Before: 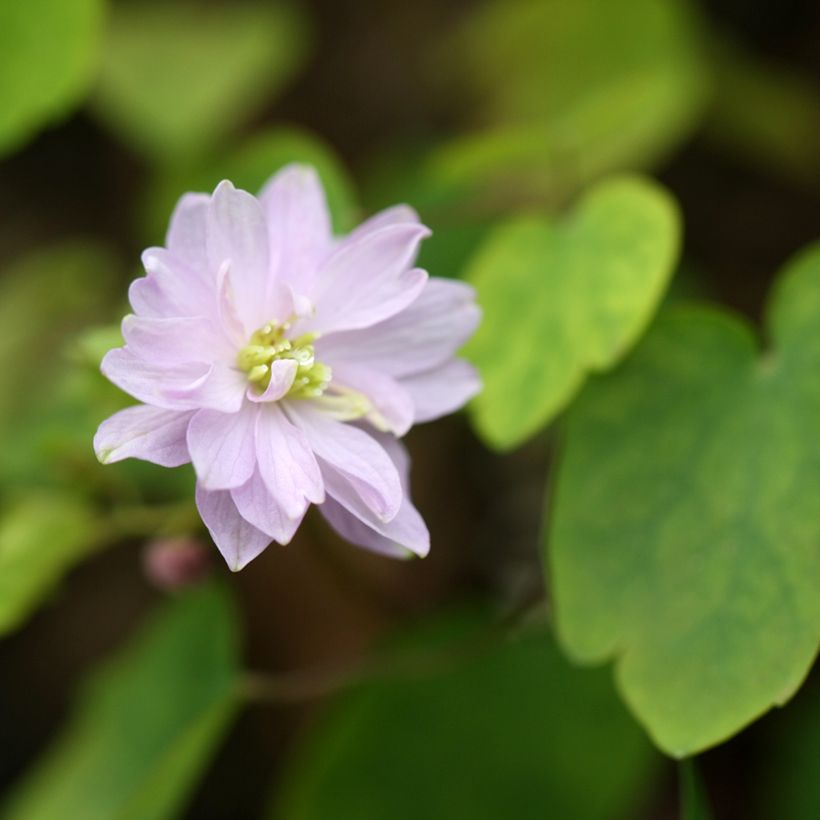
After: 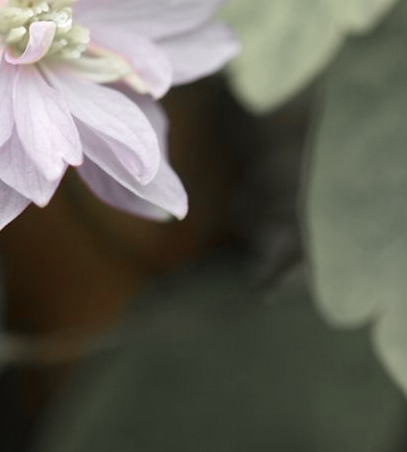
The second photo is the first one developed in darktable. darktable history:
color zones: curves: ch1 [(0, 0.638) (0.193, 0.442) (0.286, 0.15) (0.429, 0.14) (0.571, 0.142) (0.714, 0.154) (0.857, 0.175) (1, 0.638)]
crop: left 29.517%, top 41.3%, right 20.765%, bottom 3.485%
